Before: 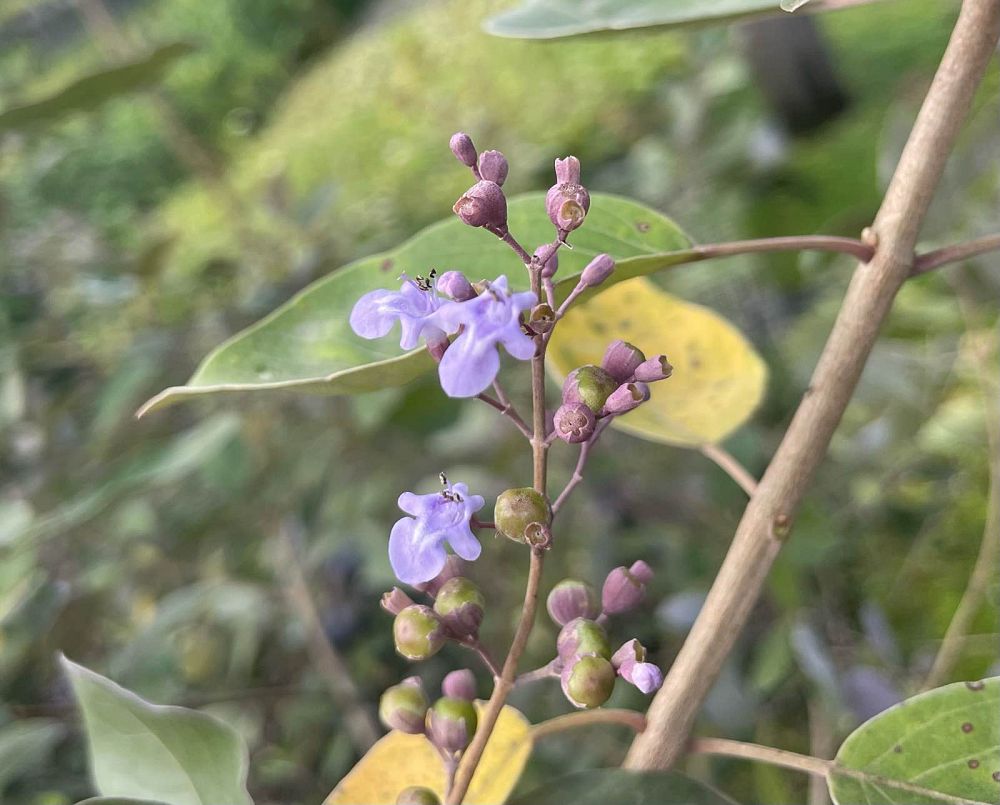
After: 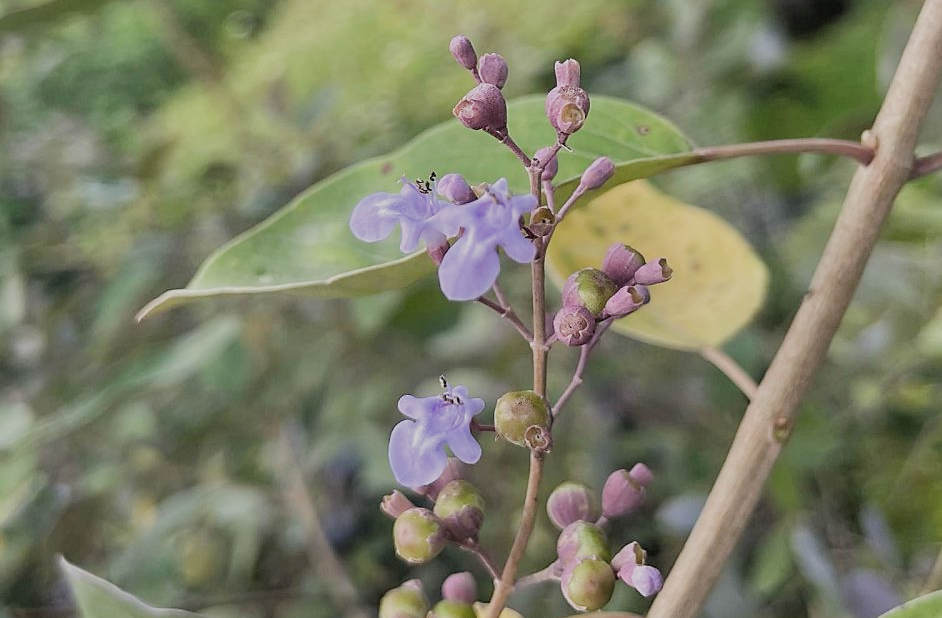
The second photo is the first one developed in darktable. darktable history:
crop and rotate: angle 0.028°, top 12.032%, right 5.693%, bottom 11.125%
filmic rgb: black relative exposure -7.65 EV, white relative exposure 4.56 EV, threshold 3.01 EV, hardness 3.61, add noise in highlights 0.001, preserve chrominance max RGB, color science v3 (2019), use custom middle-gray values true, contrast in highlights soft, enable highlight reconstruction true
sharpen: radius 1.595, amount 0.372, threshold 1.719
